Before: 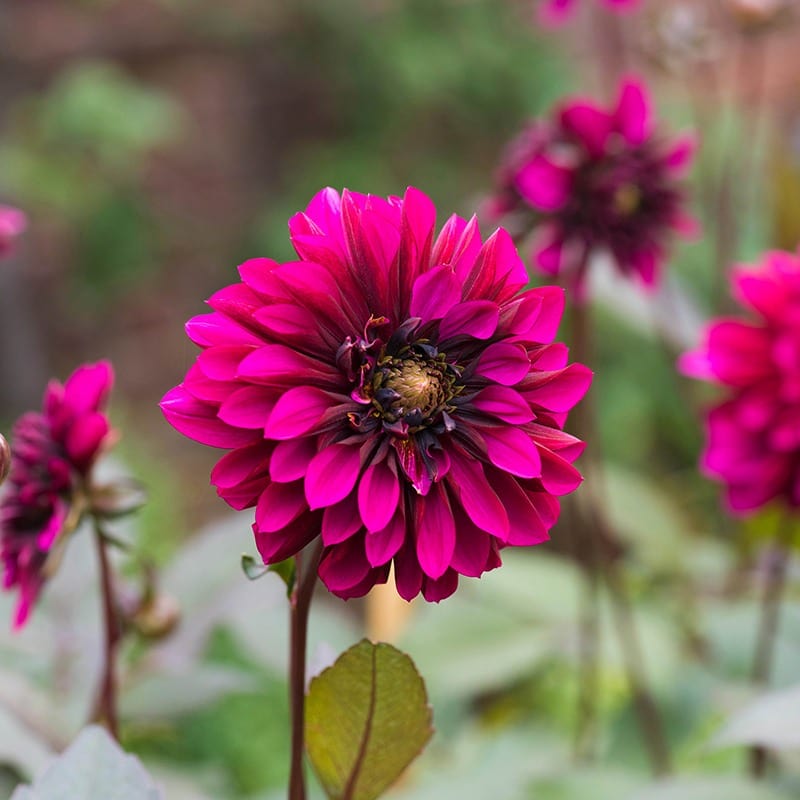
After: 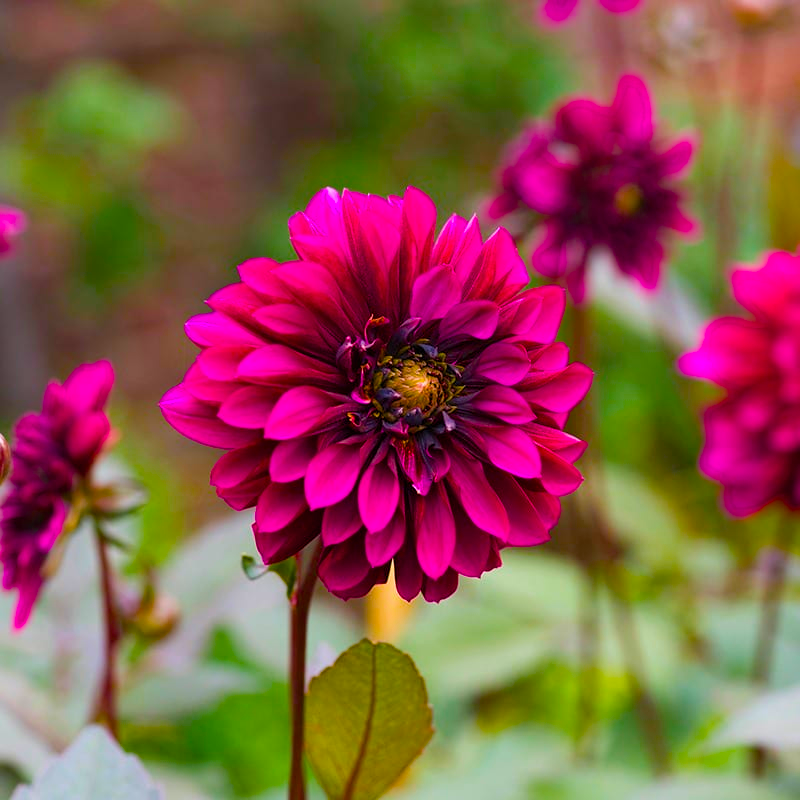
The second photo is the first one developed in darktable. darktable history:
color balance rgb: perceptual saturation grading › global saturation 36.717%, perceptual saturation grading › shadows 35.278%, global vibrance 34.812%
tone equalizer: on, module defaults
